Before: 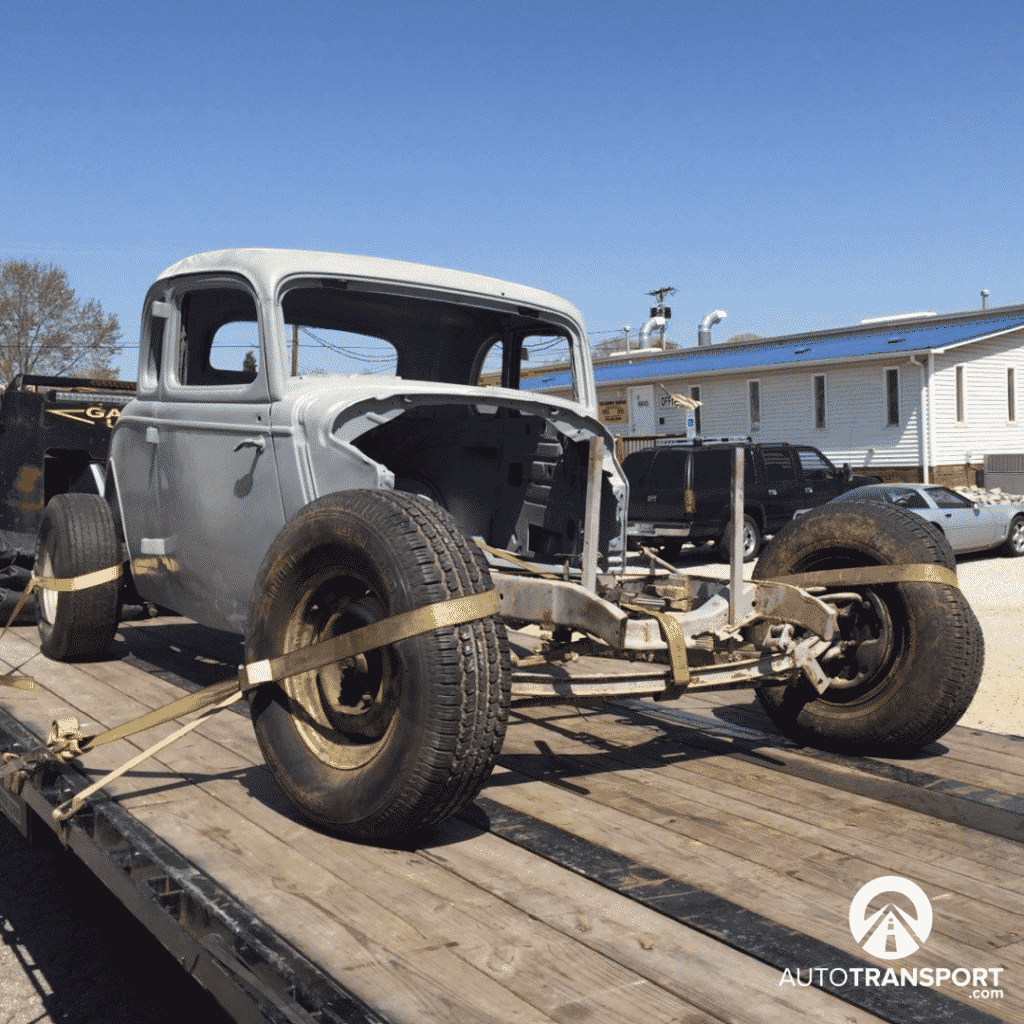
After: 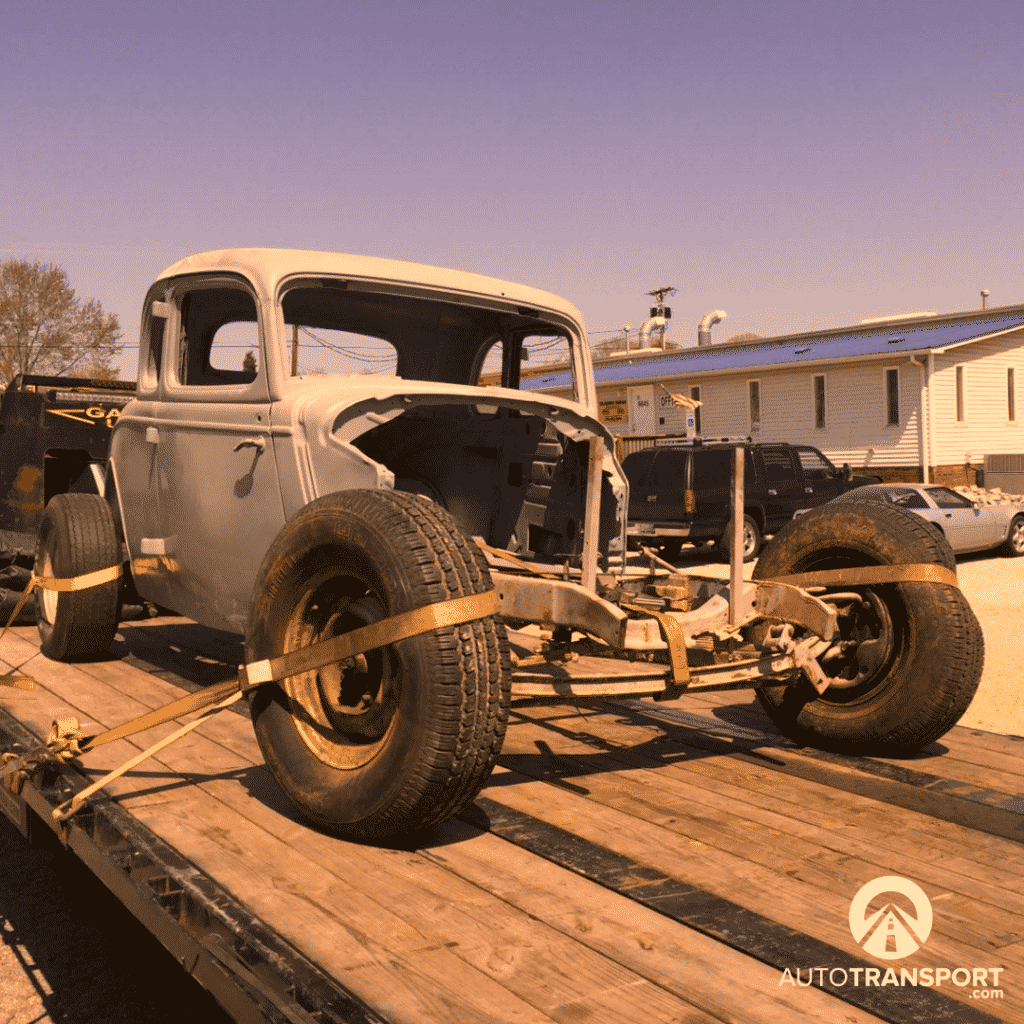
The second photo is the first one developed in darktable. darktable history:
color correction: highlights a* 18.23, highlights b* 35.22, shadows a* 1.08, shadows b* 6.37, saturation 1.04
color zones: curves: ch1 [(0.309, 0.524) (0.41, 0.329) (0.508, 0.509)]; ch2 [(0.25, 0.457) (0.75, 0.5)]
